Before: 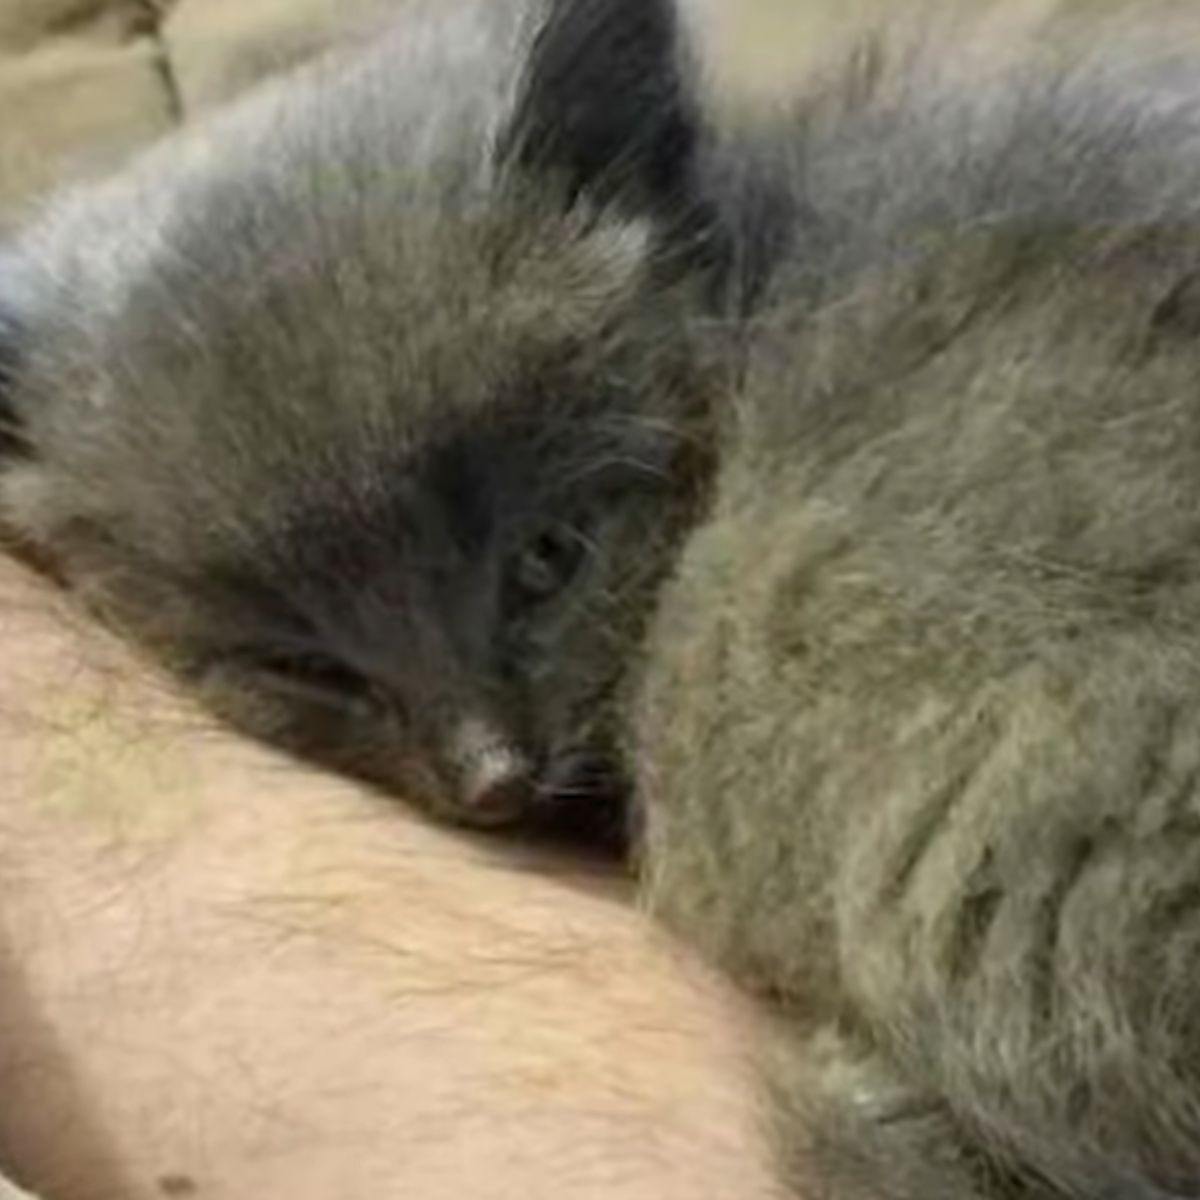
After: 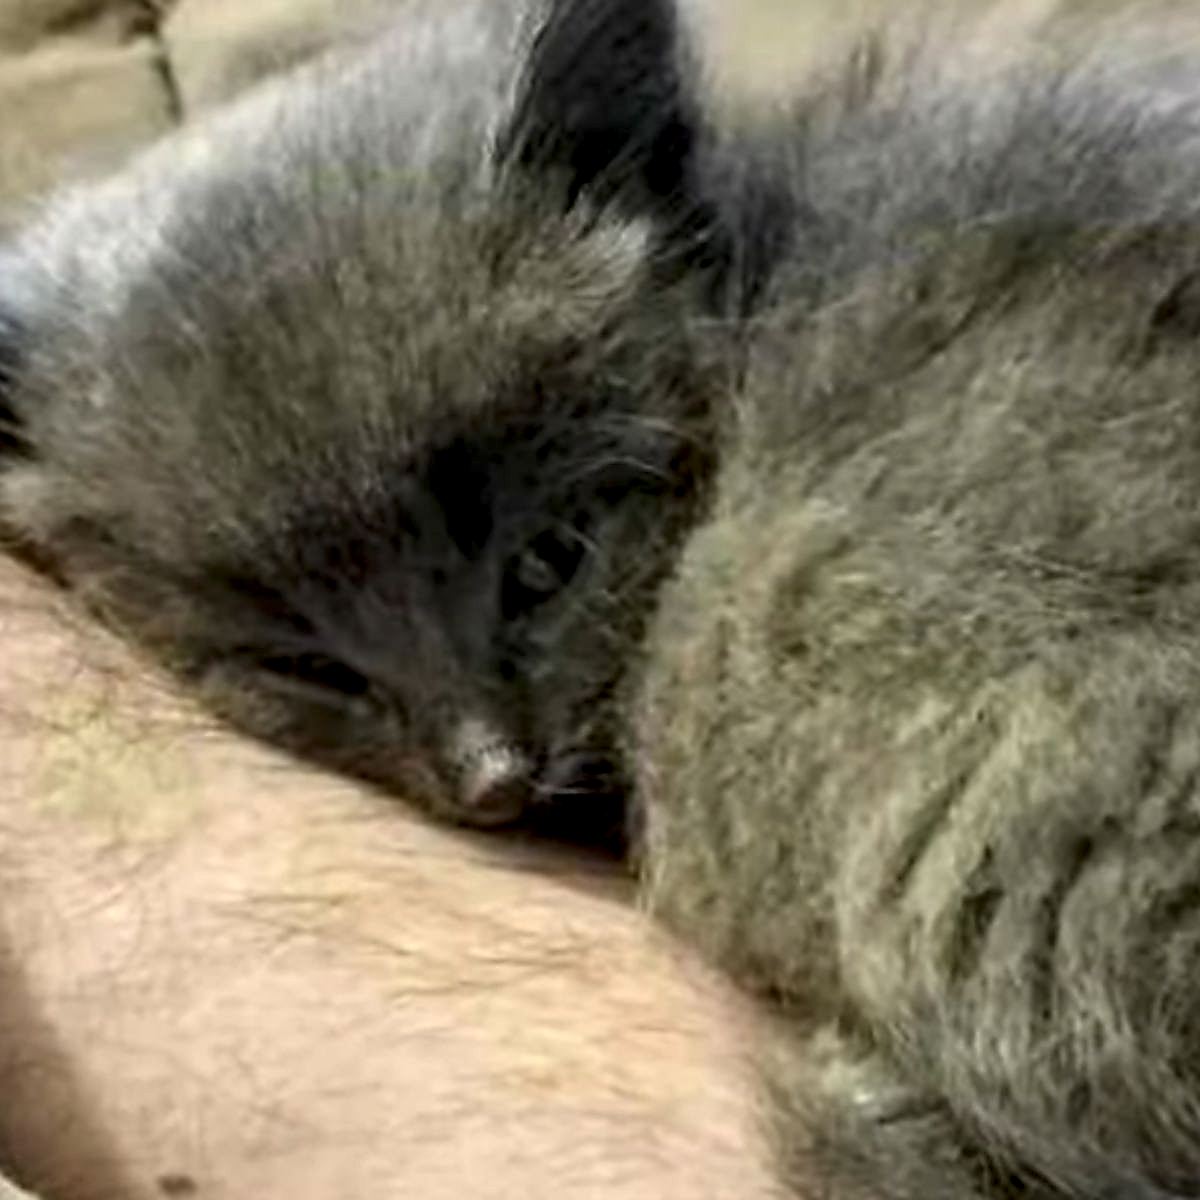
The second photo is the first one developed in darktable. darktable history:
local contrast: detail 160%
sharpen: radius 1.4, amount 1.25, threshold 0.7
